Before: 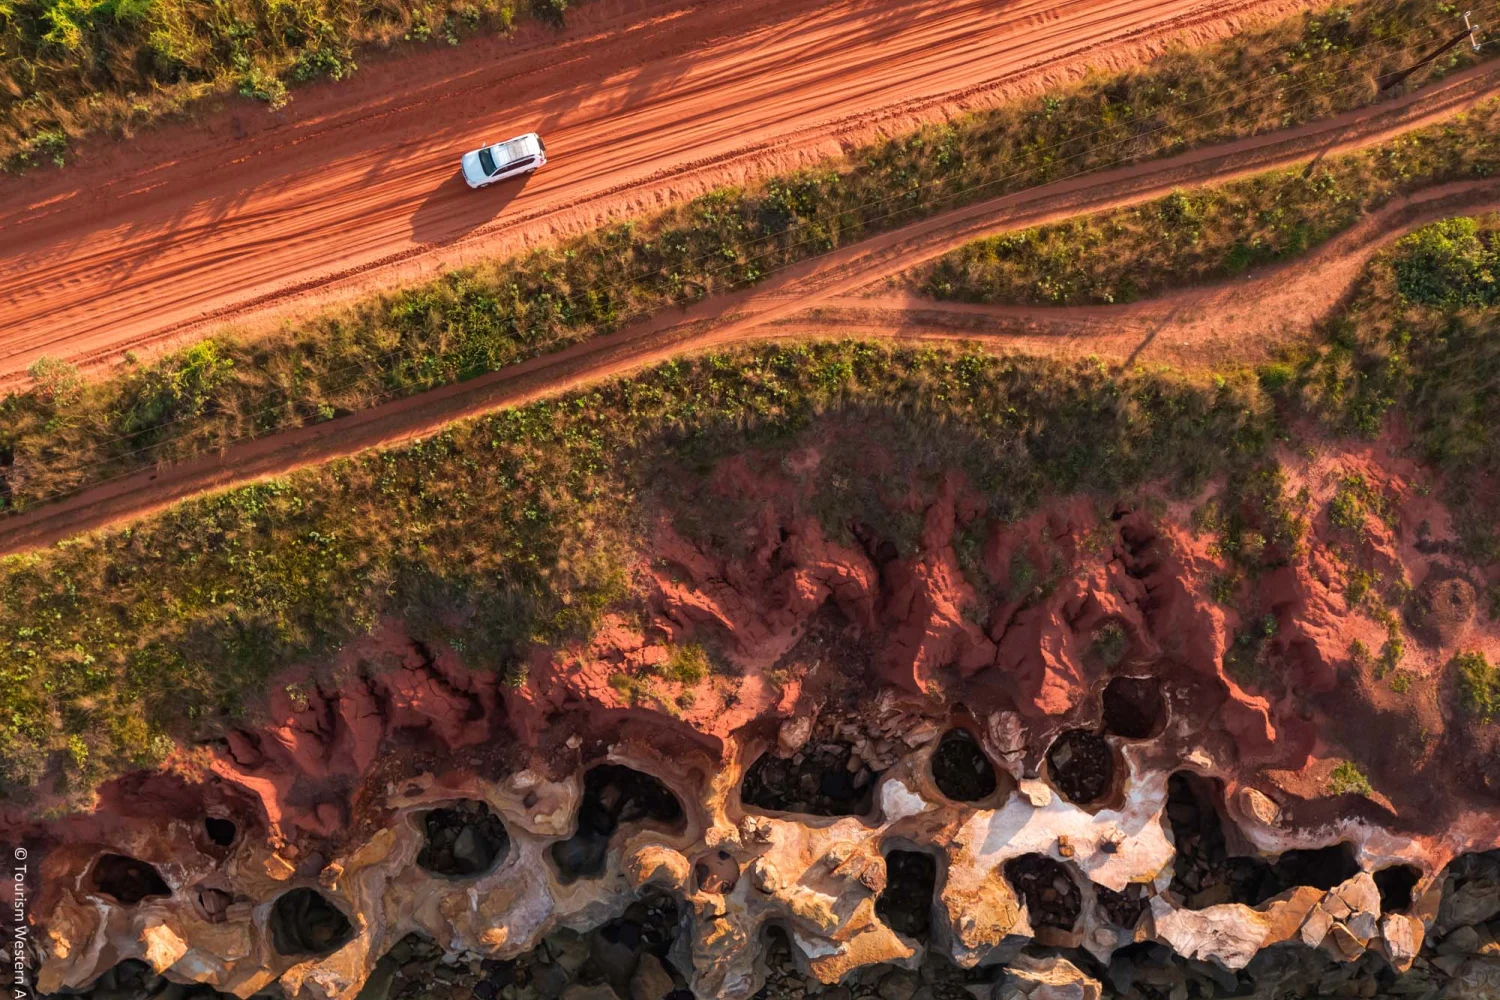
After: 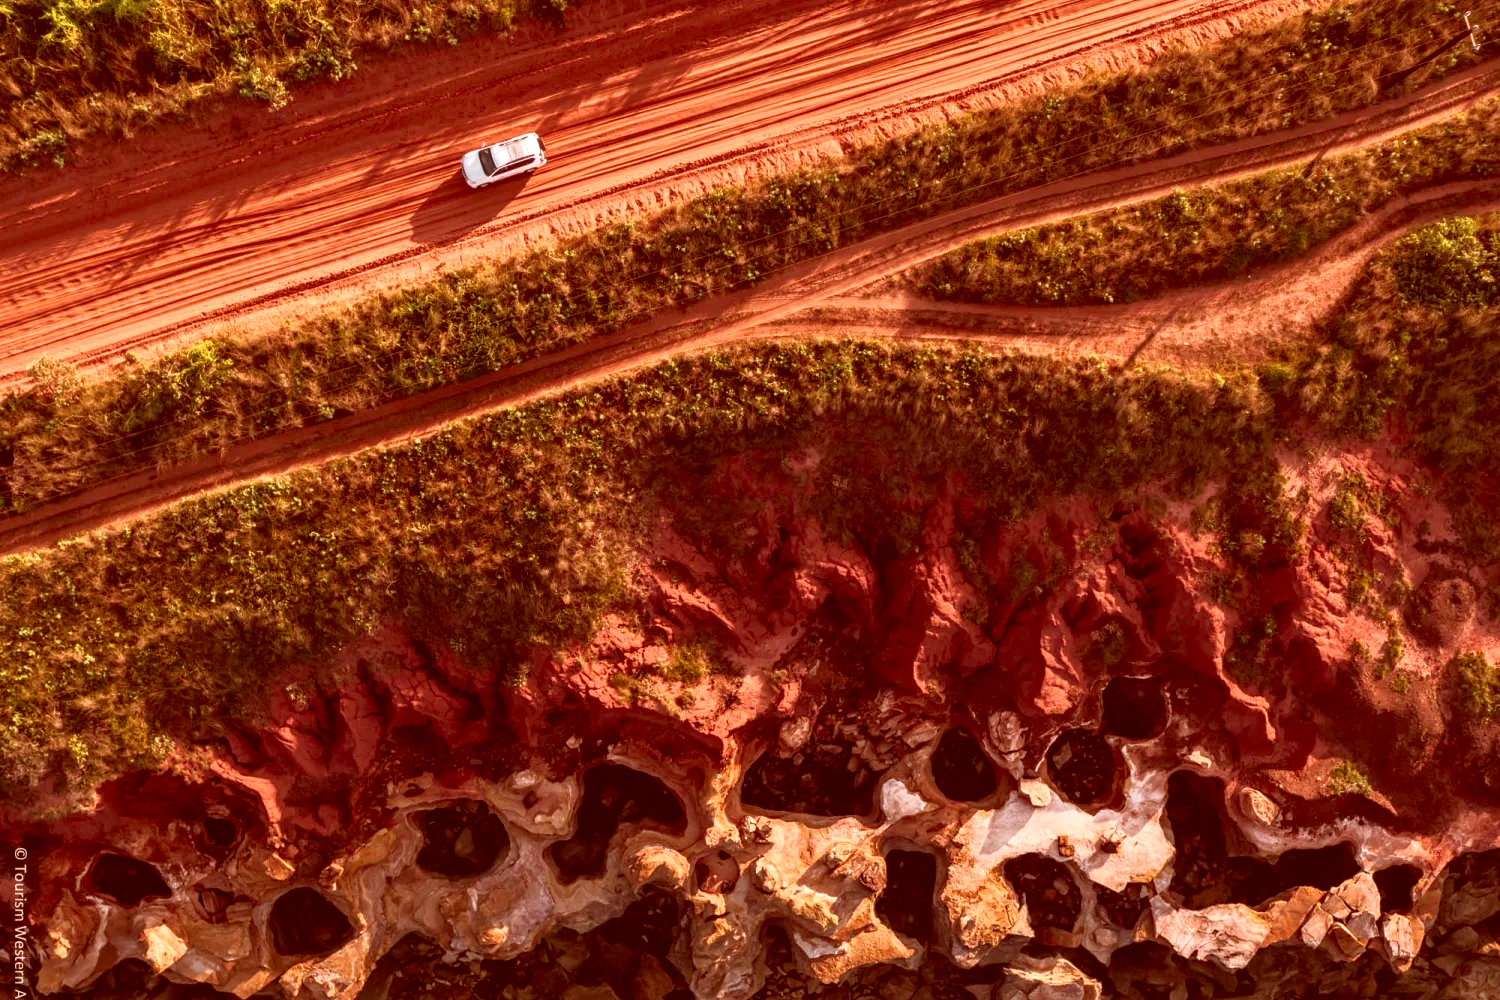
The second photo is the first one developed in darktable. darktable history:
local contrast: detail 130%
base curve: curves: ch0 [(0, 0) (0.257, 0.25) (0.482, 0.586) (0.757, 0.871) (1, 1)]
color correction: highlights a* 9.38, highlights b* 9.07, shadows a* 39.75, shadows b* 39.93, saturation 0.807
